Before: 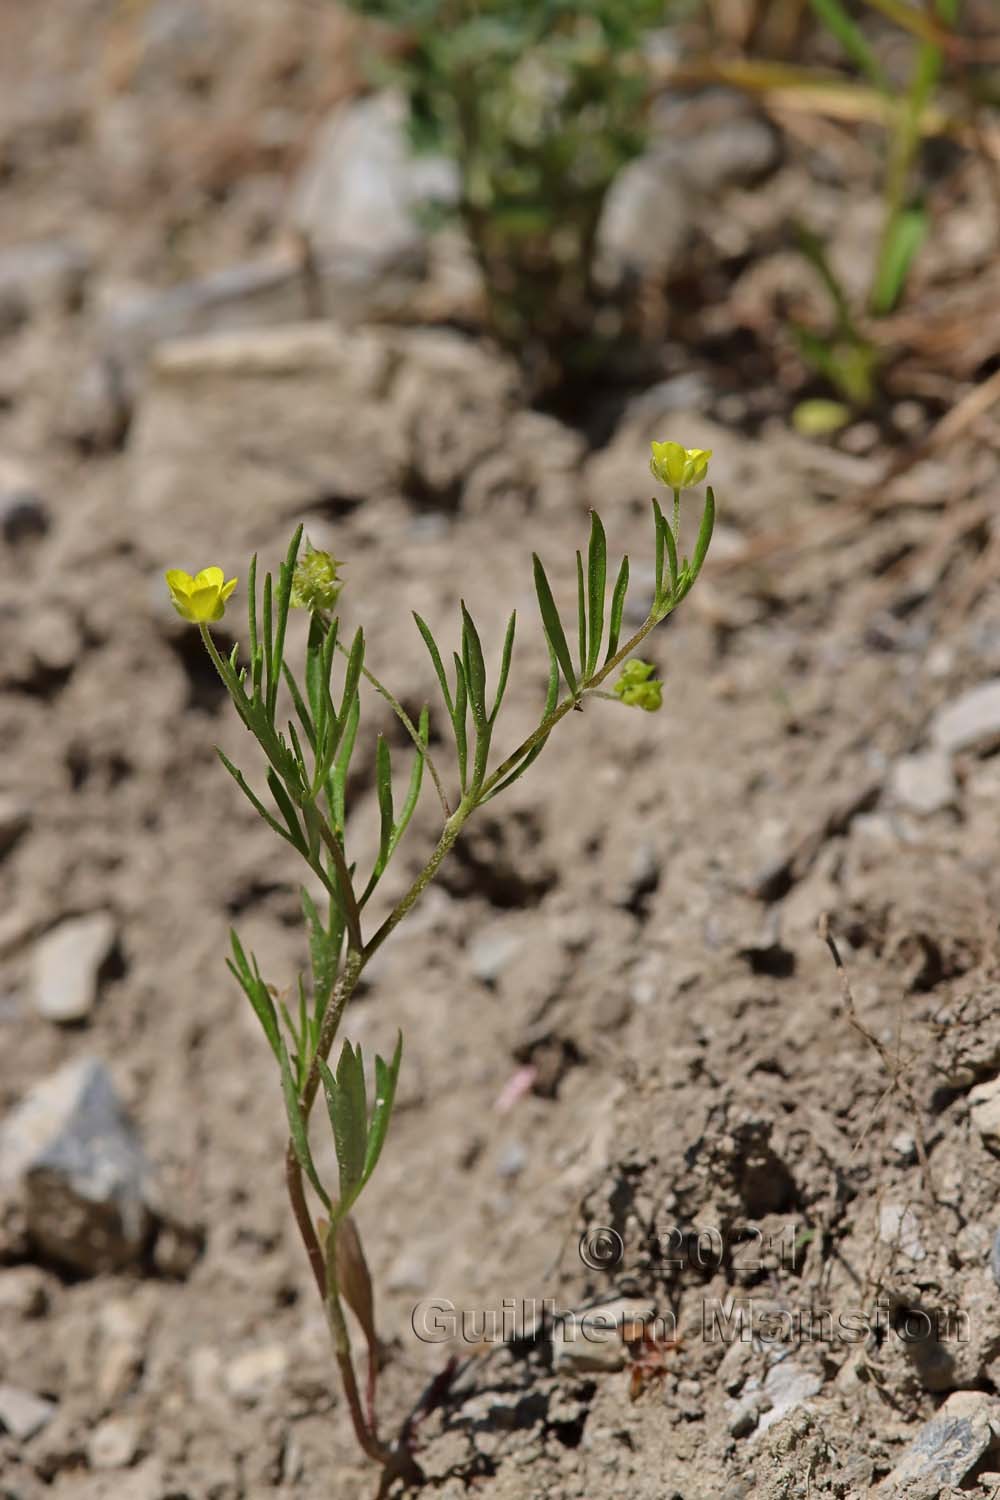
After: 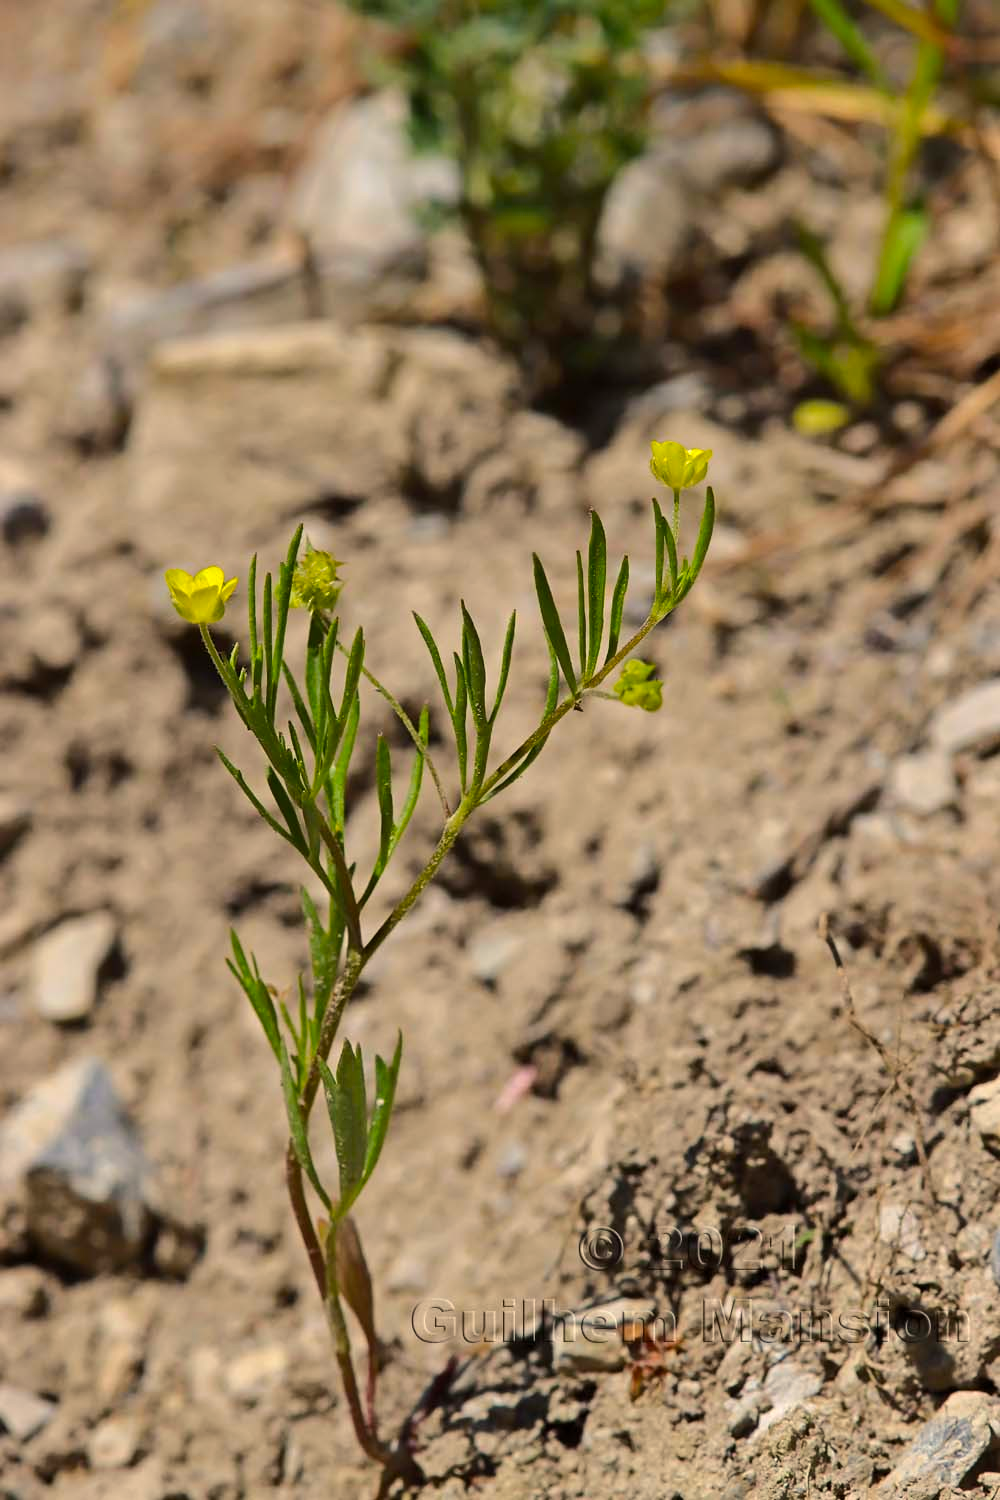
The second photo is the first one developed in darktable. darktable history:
color balance rgb: highlights gain › chroma 3.088%, highlights gain › hue 76.35°, perceptual saturation grading › global saturation 30.393%, perceptual brilliance grading › highlights 5.981%, perceptual brilliance grading › mid-tones 17.862%, perceptual brilliance grading › shadows -5.326%
